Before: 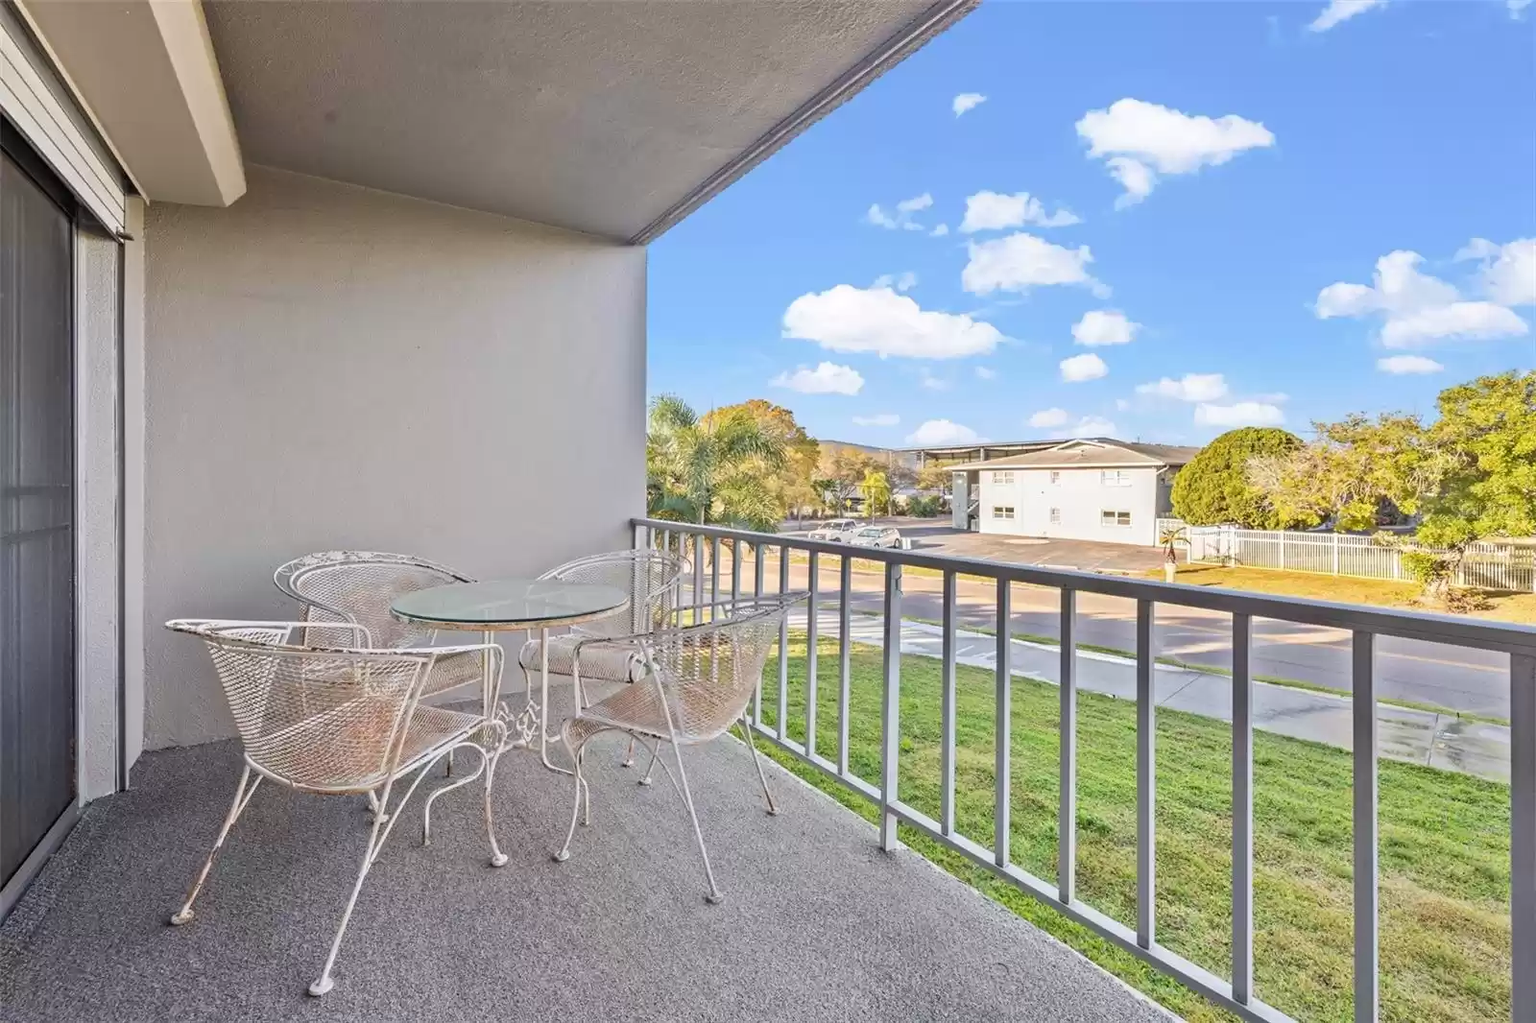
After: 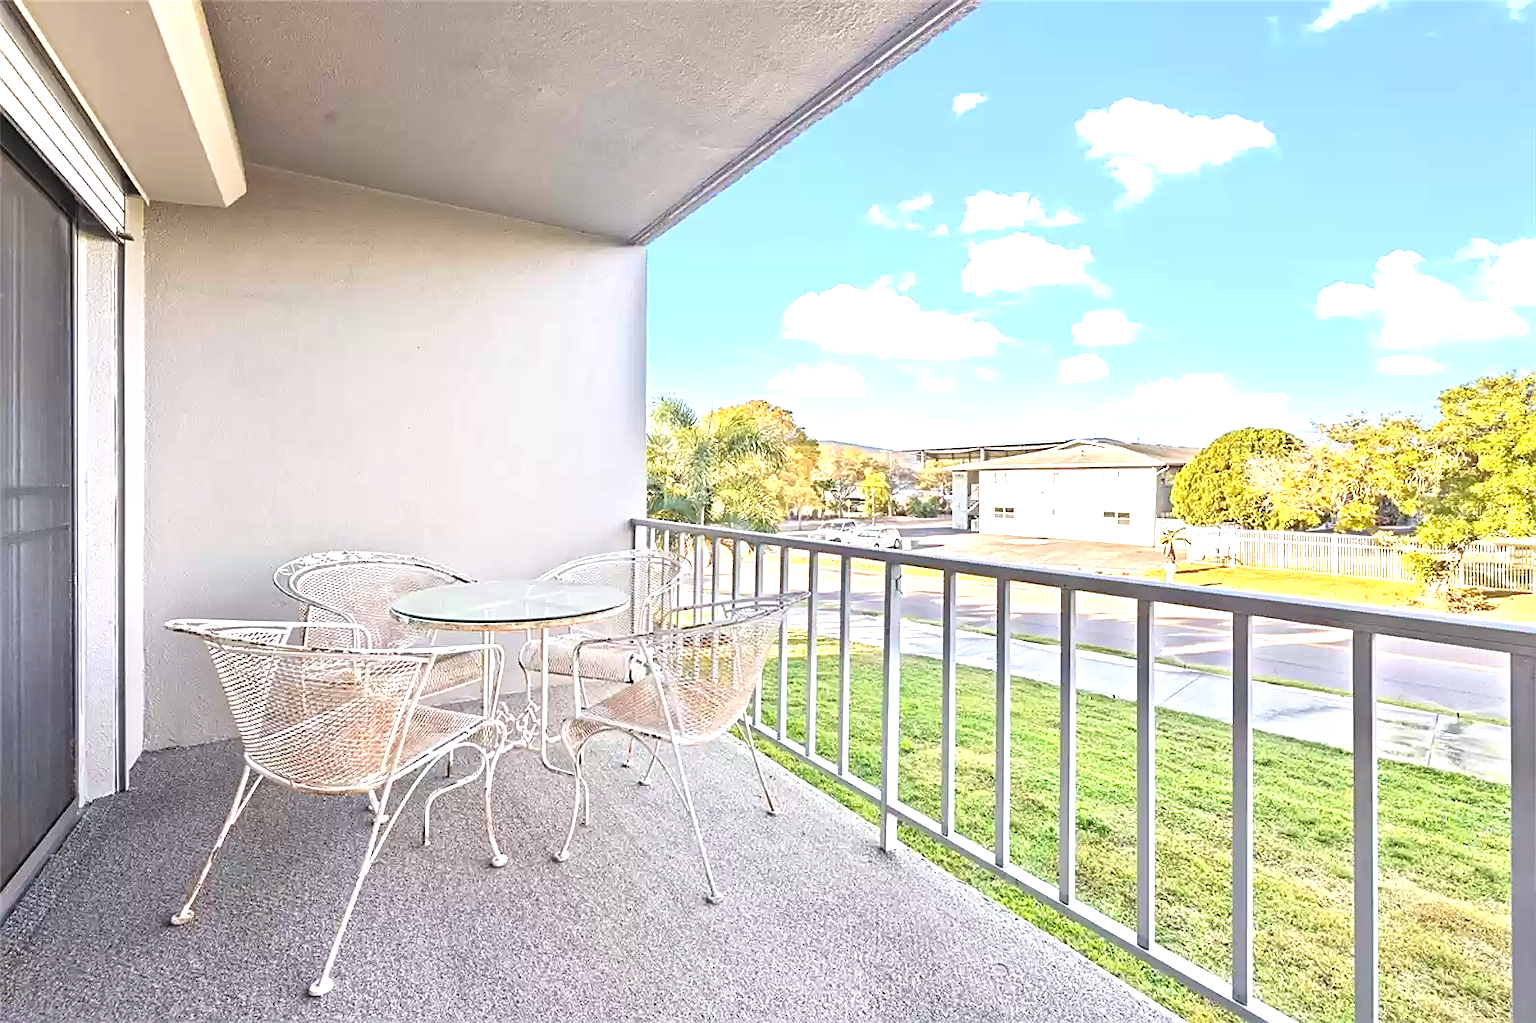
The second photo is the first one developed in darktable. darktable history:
sharpen: on, module defaults
exposure: black level correction -0.005, exposure 1 EV, compensate highlight preservation false
